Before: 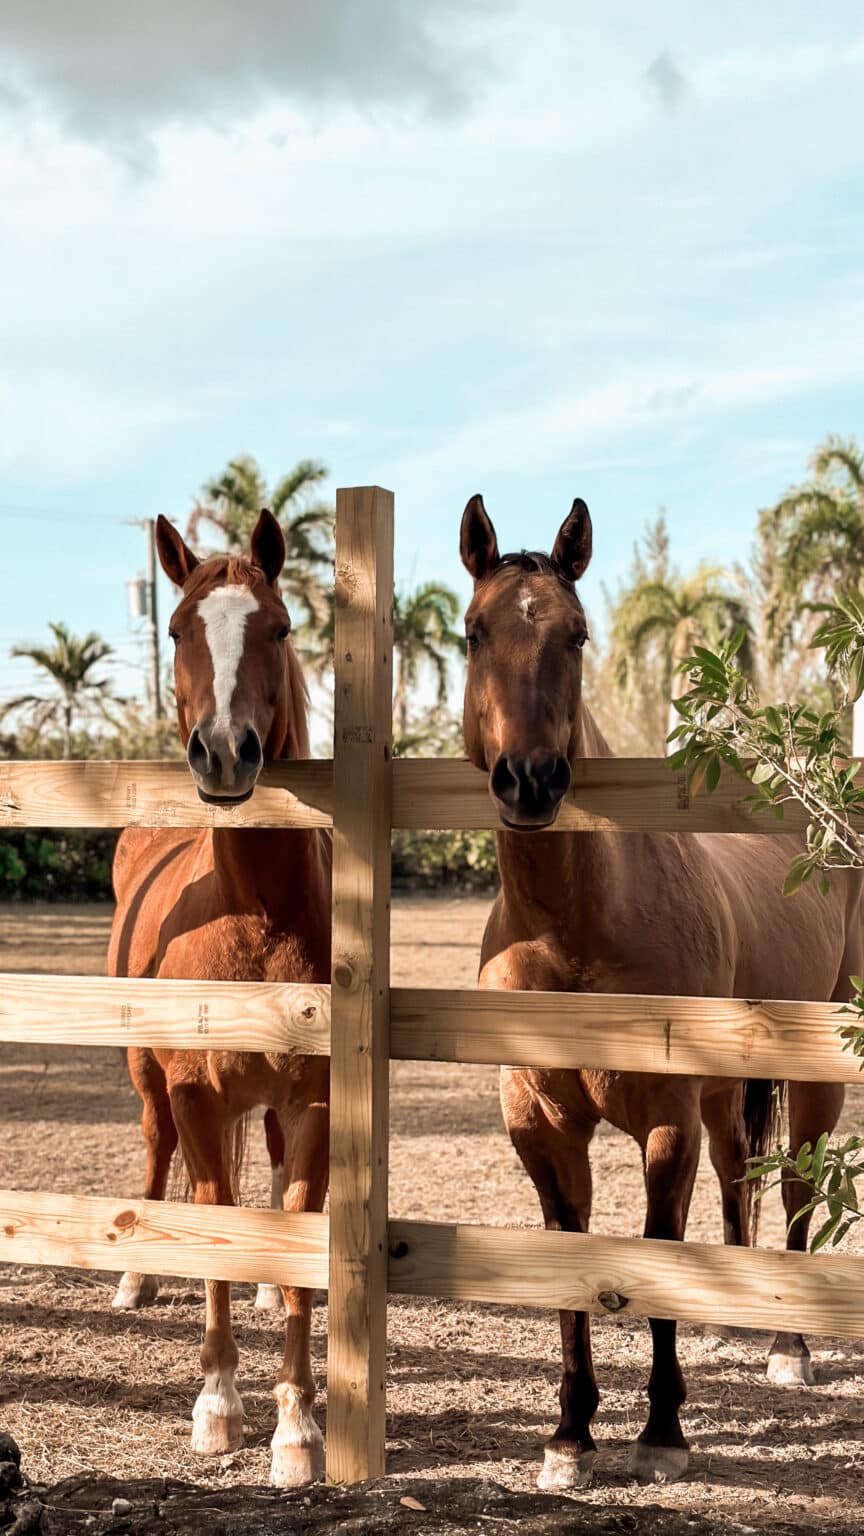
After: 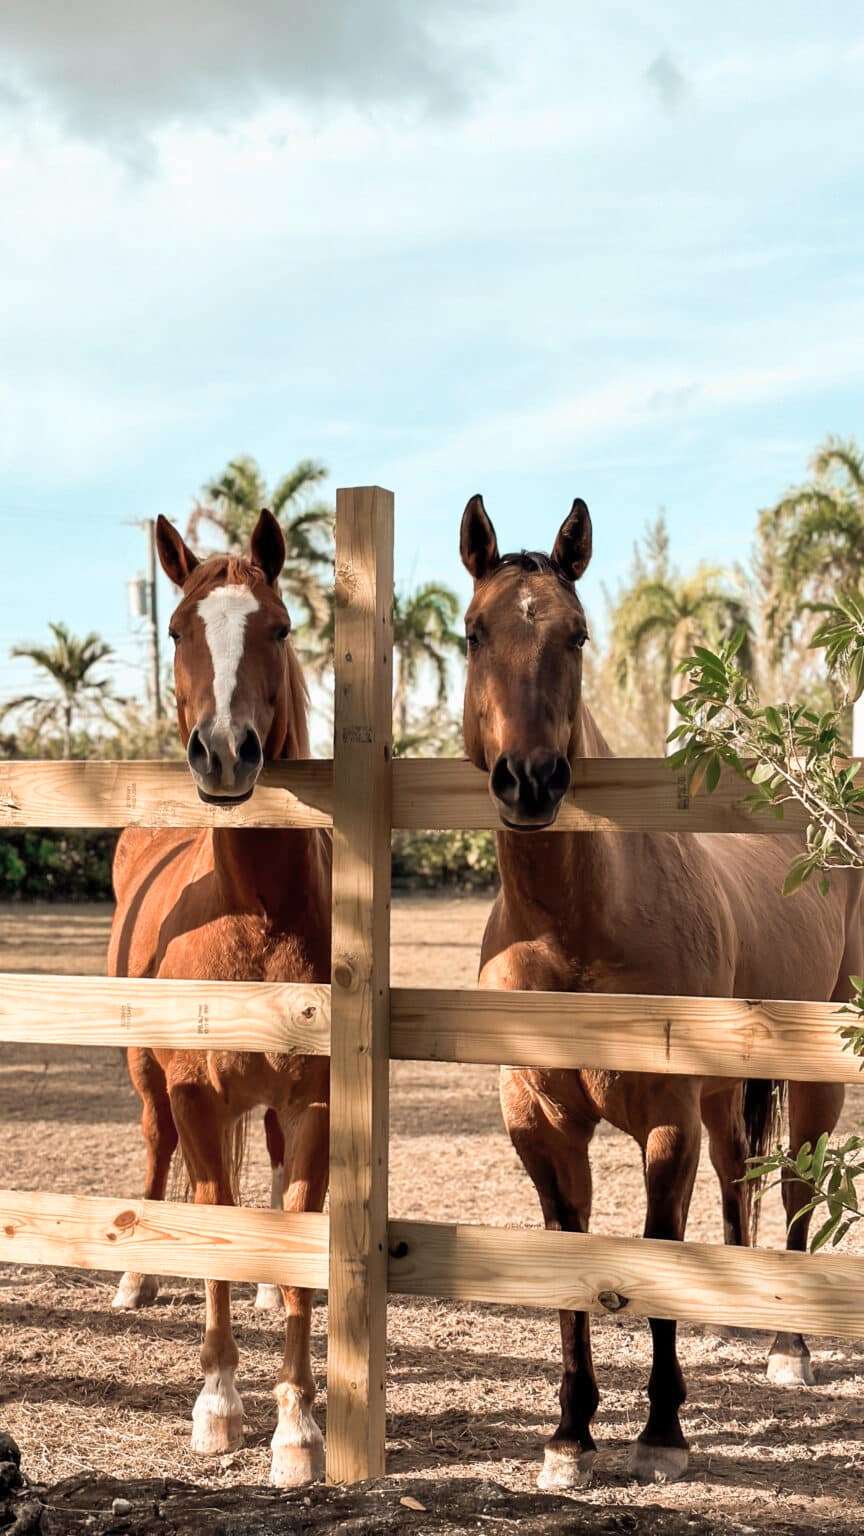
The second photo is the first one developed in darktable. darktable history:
contrast brightness saturation: contrast 0.053, brightness 0.062, saturation 0.013
